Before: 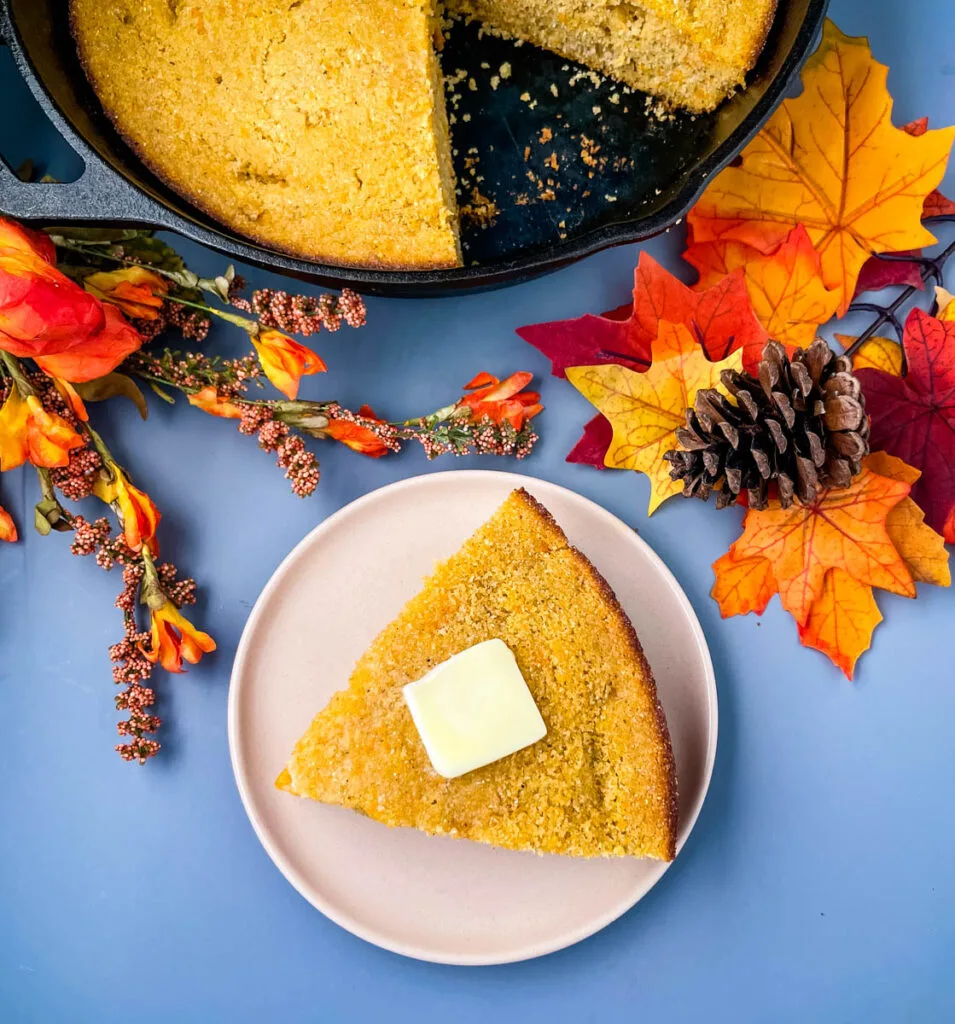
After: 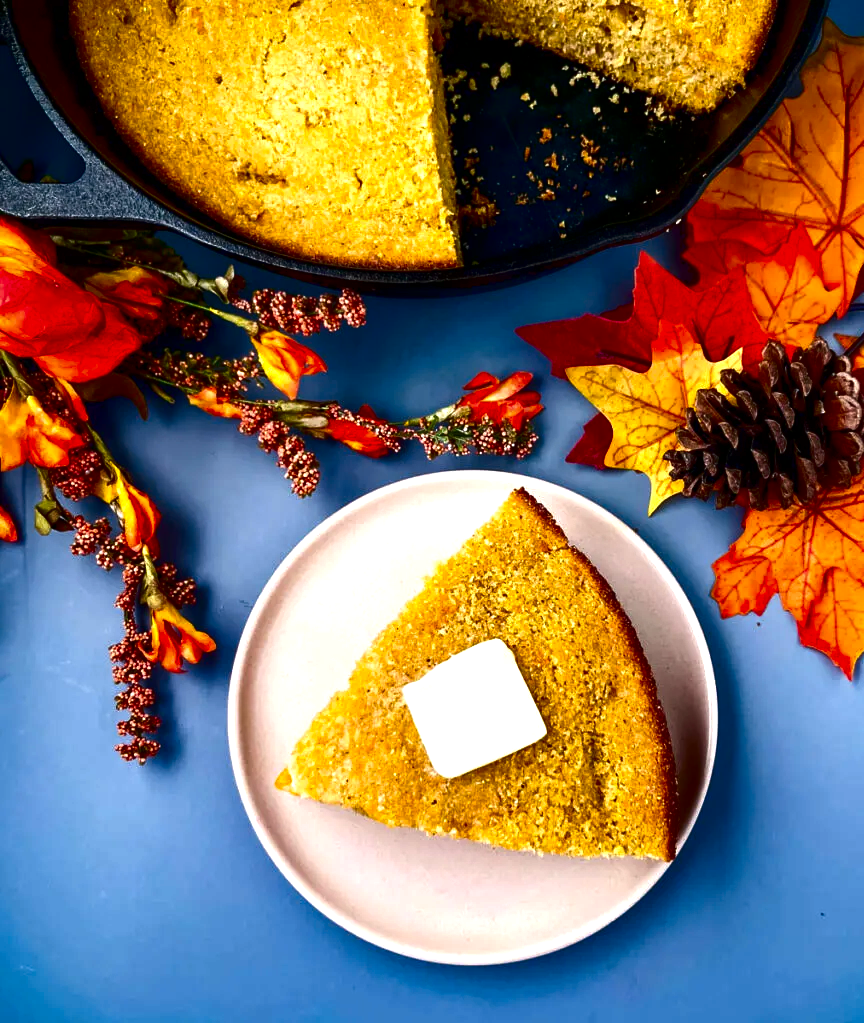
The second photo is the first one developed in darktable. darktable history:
contrast brightness saturation: contrast 0.095, brightness -0.596, saturation 0.167
crop: right 9.504%, bottom 0.016%
exposure: black level correction 0, exposure 0.499 EV, compensate highlight preservation false
